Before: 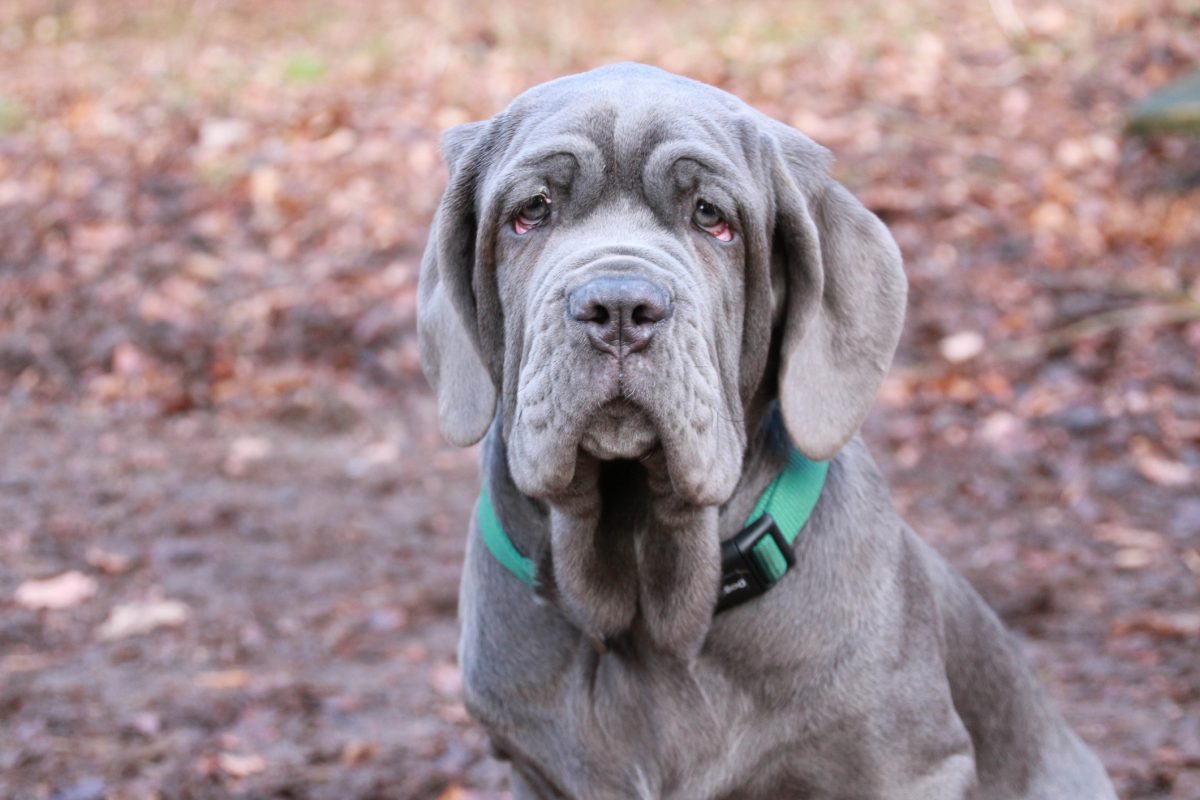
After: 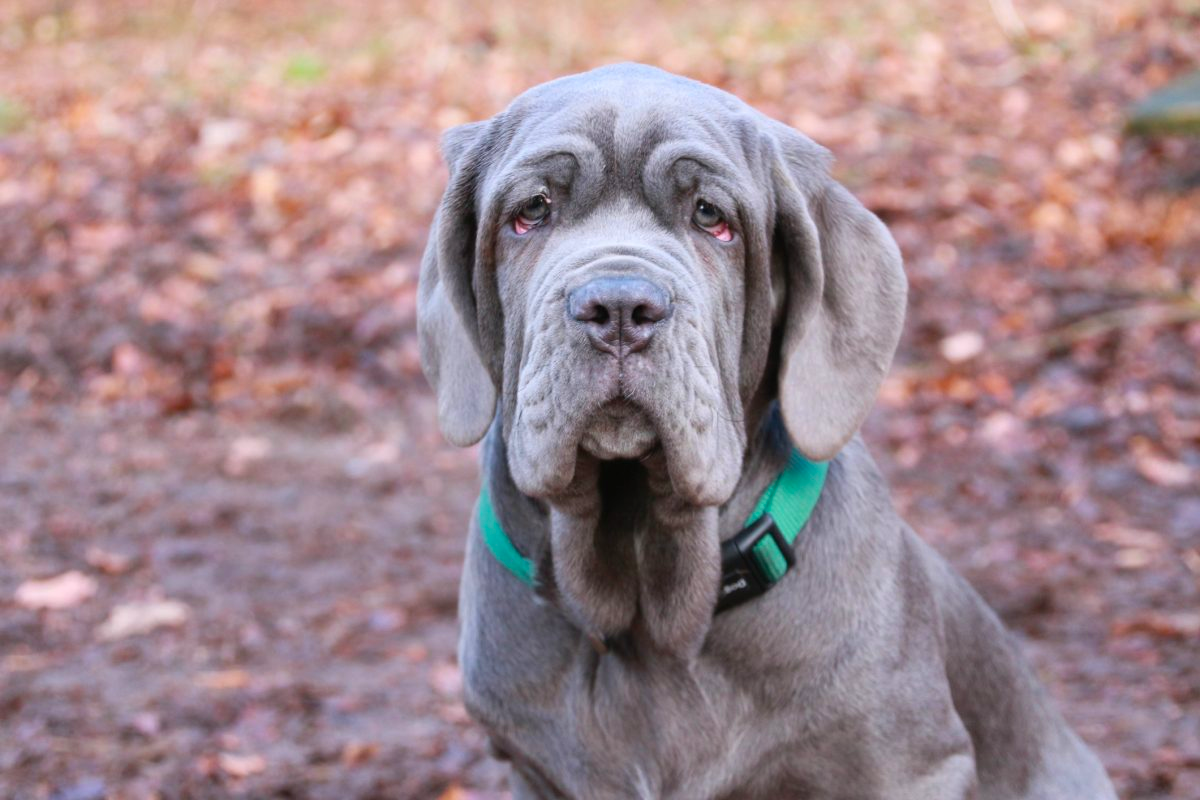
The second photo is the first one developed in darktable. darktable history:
contrast brightness saturation: contrast -0.024, brightness -0.012, saturation 0.029
color balance rgb: perceptual saturation grading › global saturation 25.265%, global vibrance 9.67%
tone equalizer: on, module defaults
